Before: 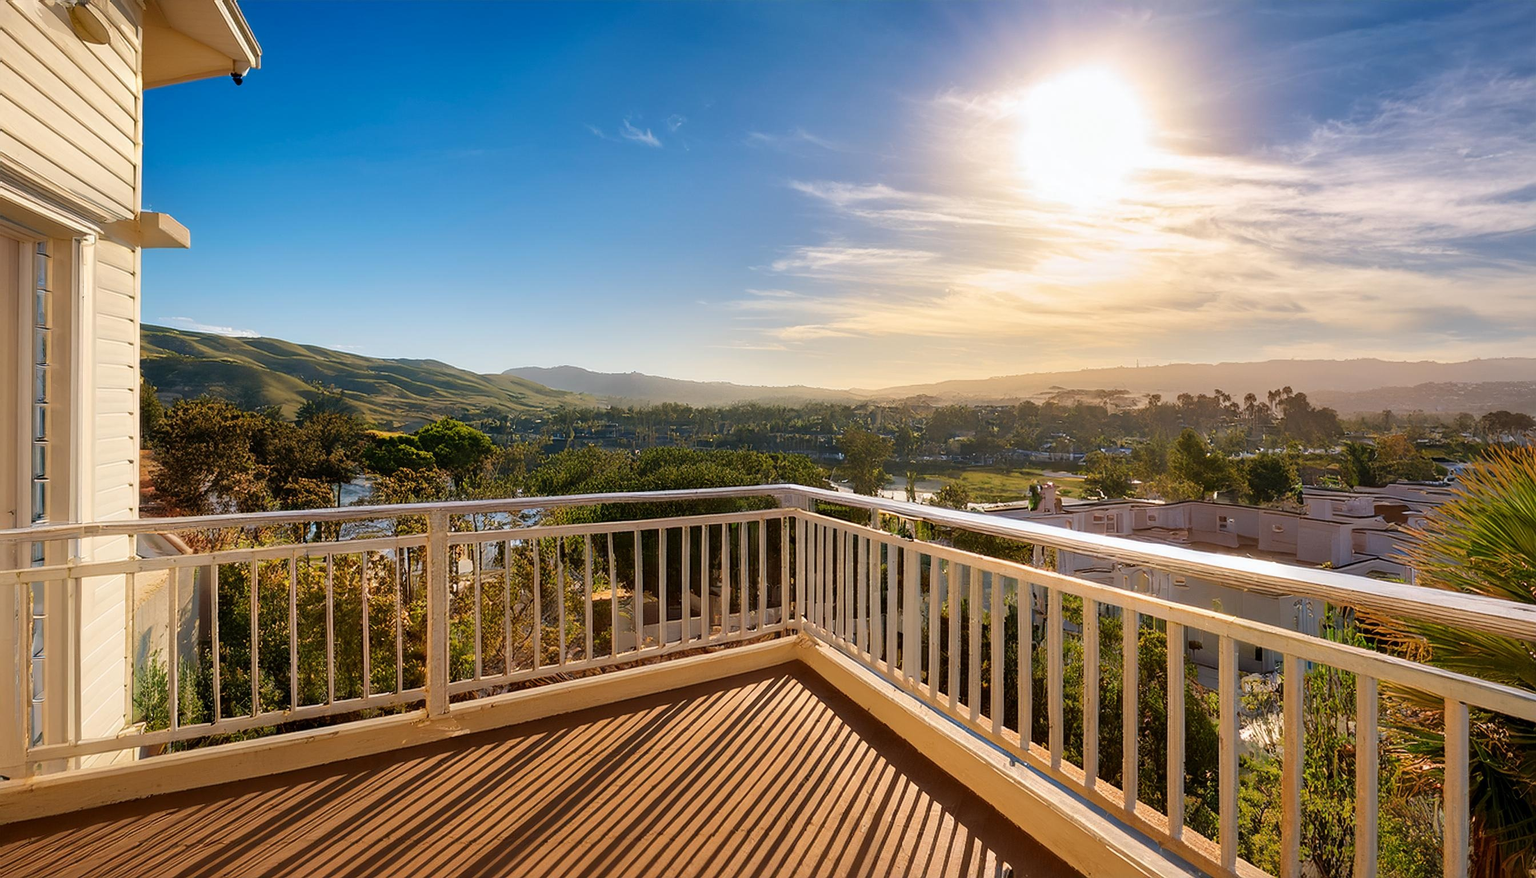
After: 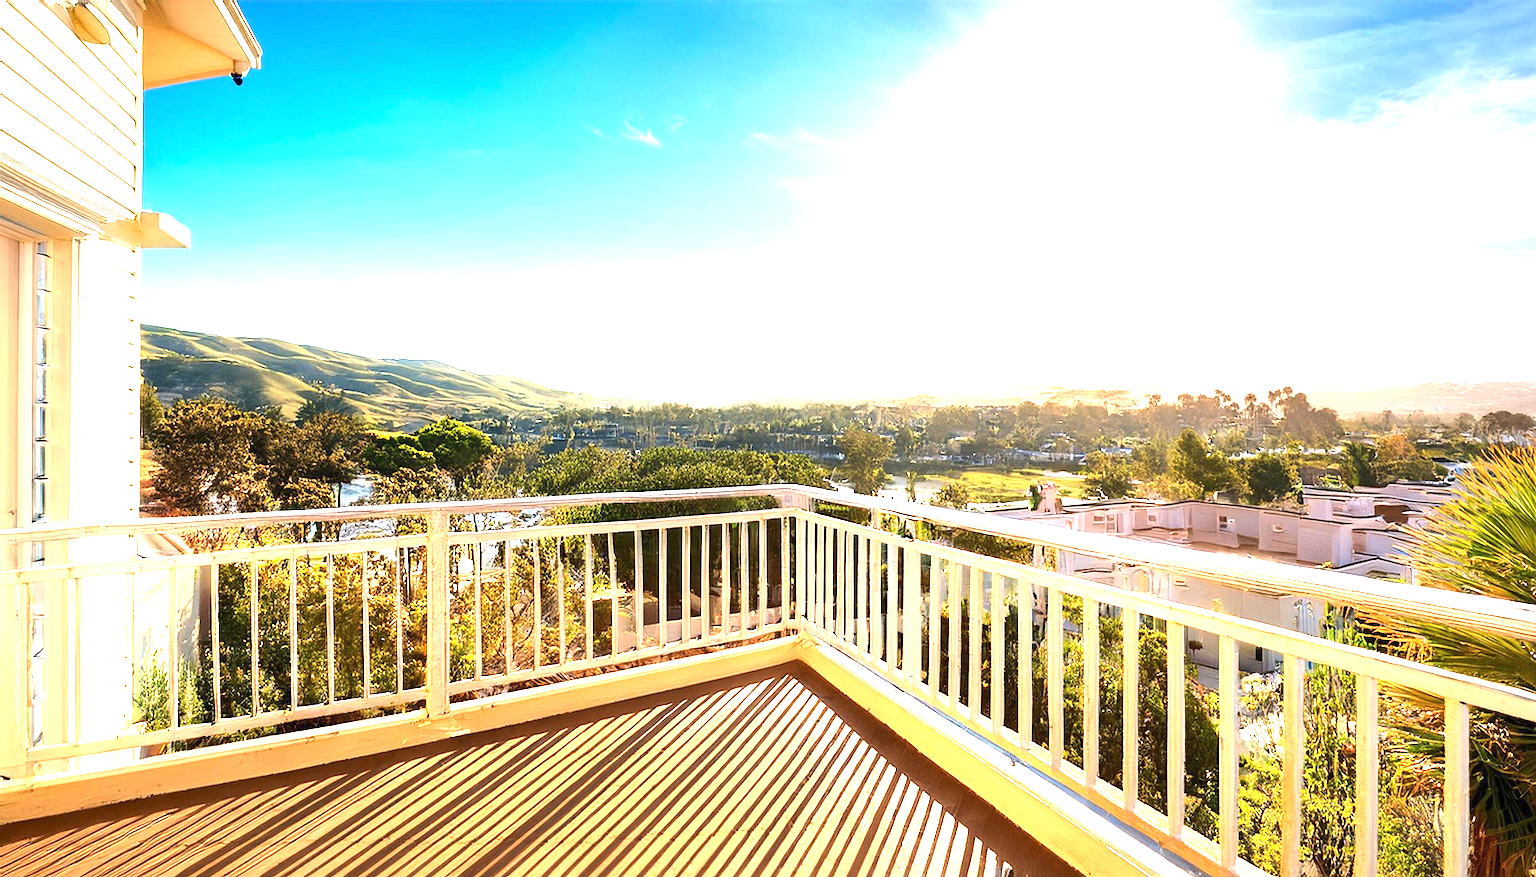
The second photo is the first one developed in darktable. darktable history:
exposure: black level correction 0, exposure 1.9 EV, compensate highlight preservation false
tone equalizer: -8 EV -0.001 EV, -7 EV 0.001 EV, -6 EV -0.002 EV, -5 EV -0.003 EV, -4 EV -0.062 EV, -3 EV -0.222 EV, -2 EV -0.267 EV, -1 EV 0.105 EV, +0 EV 0.303 EV
